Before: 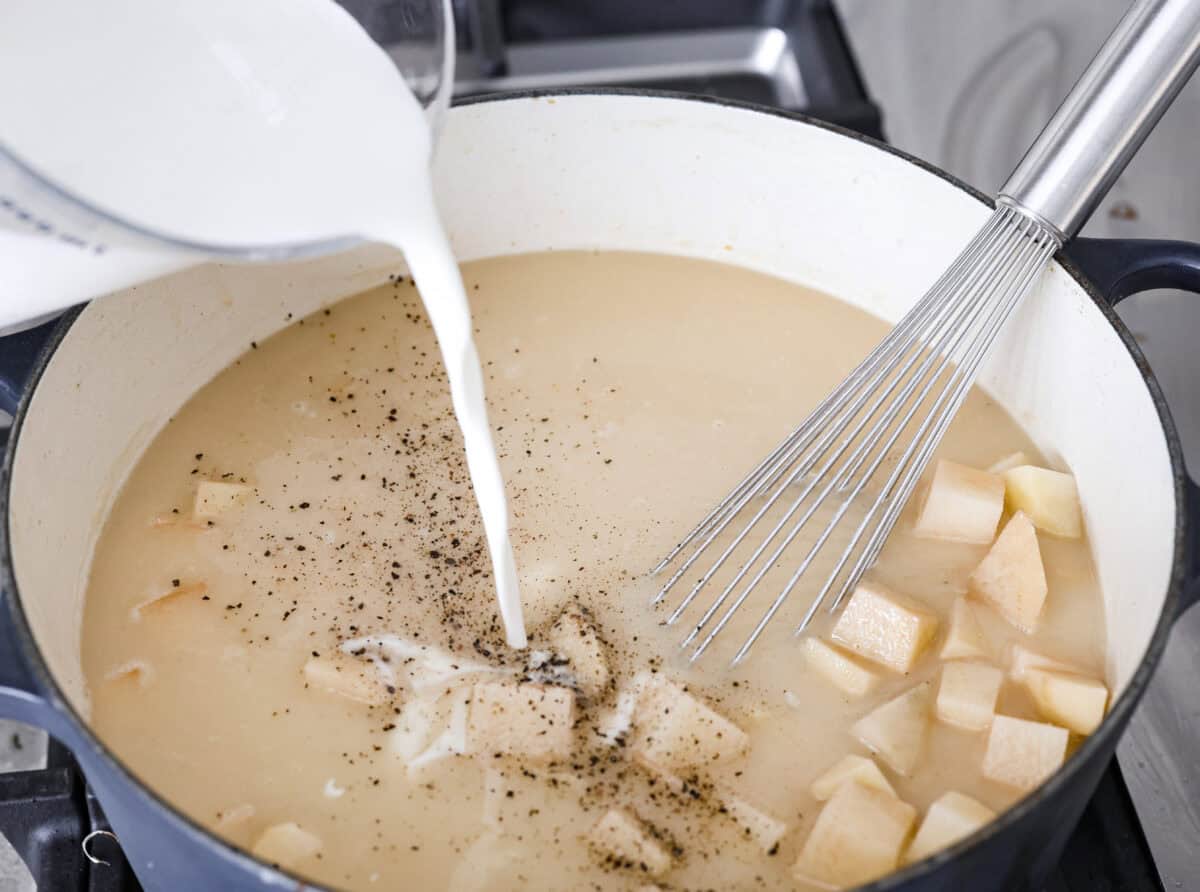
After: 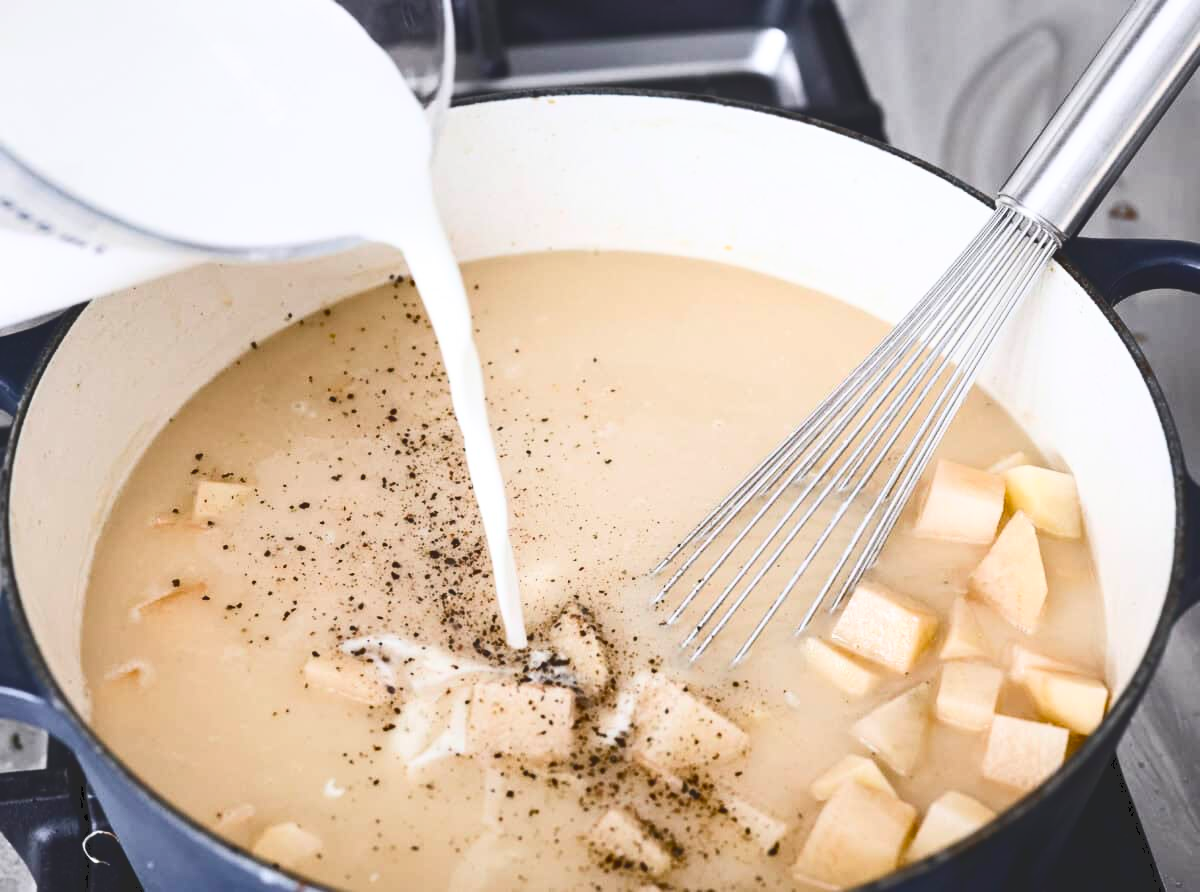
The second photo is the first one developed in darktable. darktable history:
tone equalizer: on, module defaults
tone curve: curves: ch0 [(0, 0) (0.003, 0.147) (0.011, 0.147) (0.025, 0.147) (0.044, 0.147) (0.069, 0.147) (0.1, 0.15) (0.136, 0.158) (0.177, 0.174) (0.224, 0.198) (0.277, 0.241) (0.335, 0.292) (0.399, 0.361) (0.468, 0.452) (0.543, 0.568) (0.623, 0.679) (0.709, 0.793) (0.801, 0.886) (0.898, 0.966) (1, 1)], color space Lab, independent channels, preserve colors none
